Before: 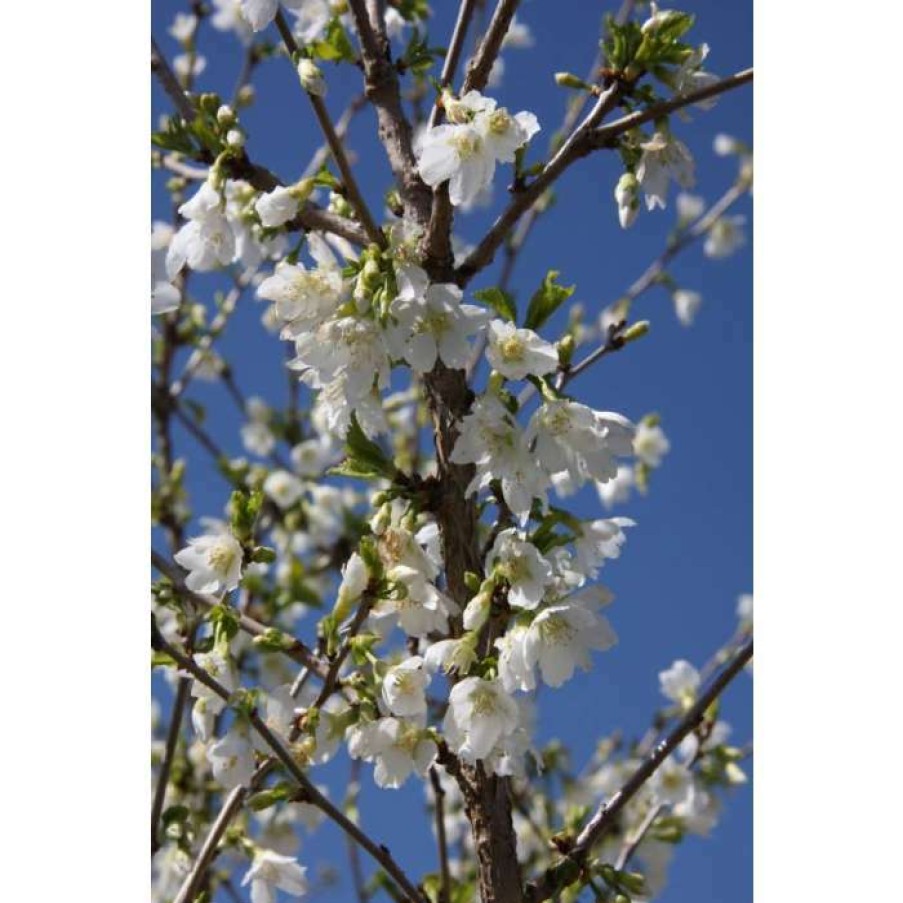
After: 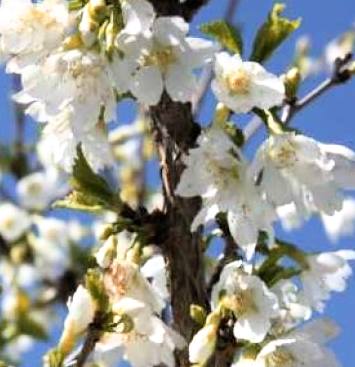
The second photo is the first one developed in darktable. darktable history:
exposure: black level correction 0, exposure 1 EV, compensate highlight preservation false
filmic rgb: middle gray luminance 21.76%, black relative exposure -14.08 EV, white relative exposure 2.96 EV, target black luminance 0%, hardness 8.84, latitude 59.74%, contrast 1.211, highlights saturation mix 6.38%, shadows ↔ highlights balance 41.54%
crop: left 30.389%, top 29.639%, right 30.196%, bottom 29.656%
color zones: curves: ch1 [(0, 0.469) (0.072, 0.457) (0.243, 0.494) (0.429, 0.5) (0.571, 0.5) (0.714, 0.5) (0.857, 0.5) (1, 0.469)]; ch2 [(0, 0.499) (0.143, 0.467) (0.242, 0.436) (0.429, 0.493) (0.571, 0.5) (0.714, 0.5) (0.857, 0.5) (1, 0.499)]
